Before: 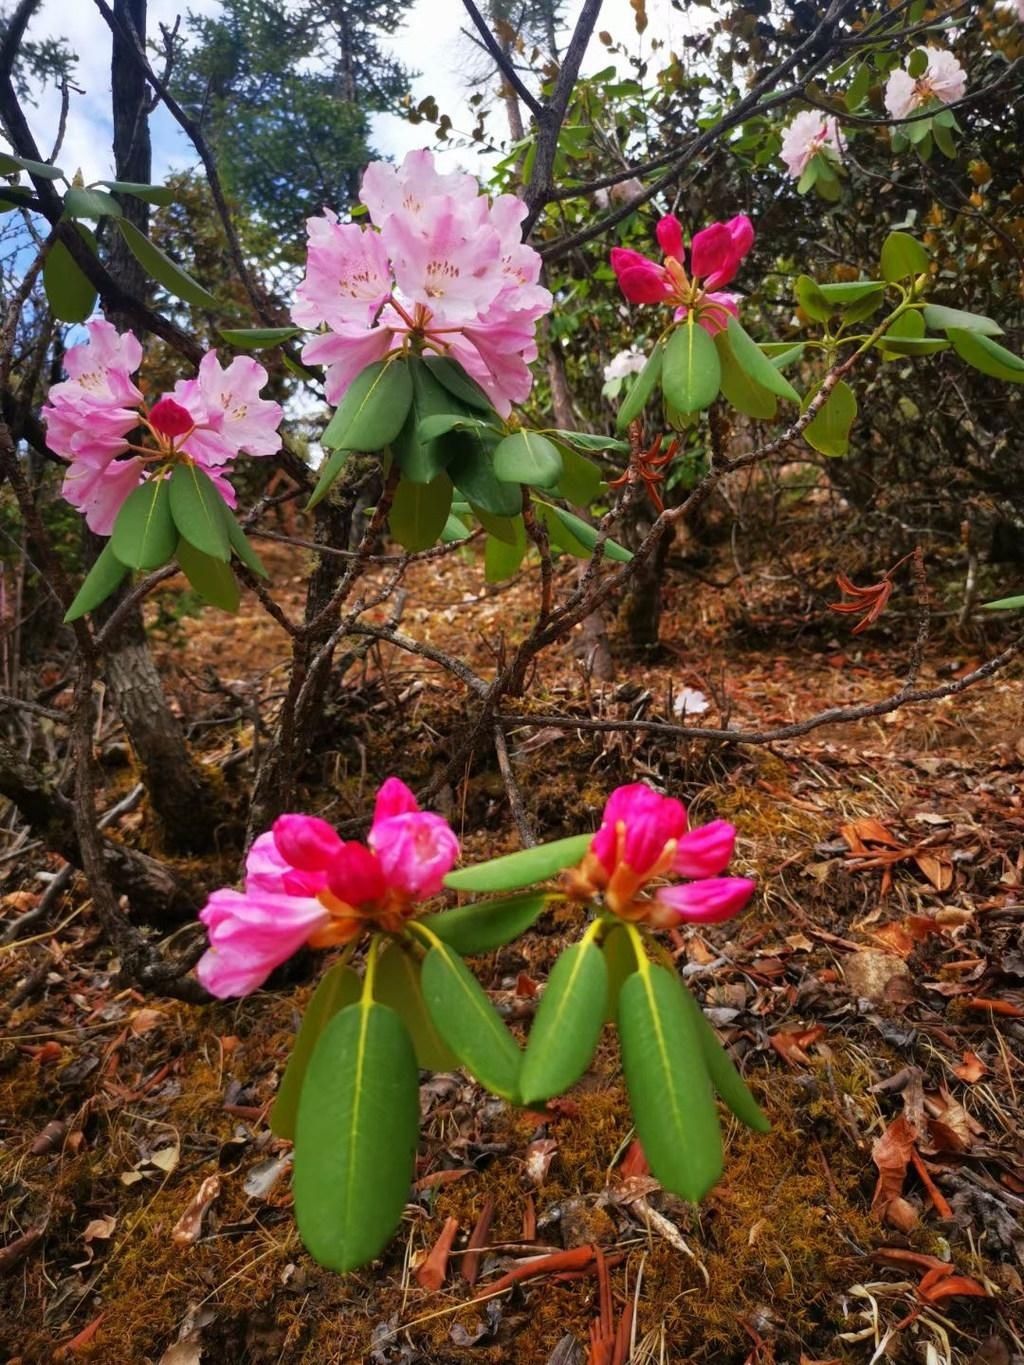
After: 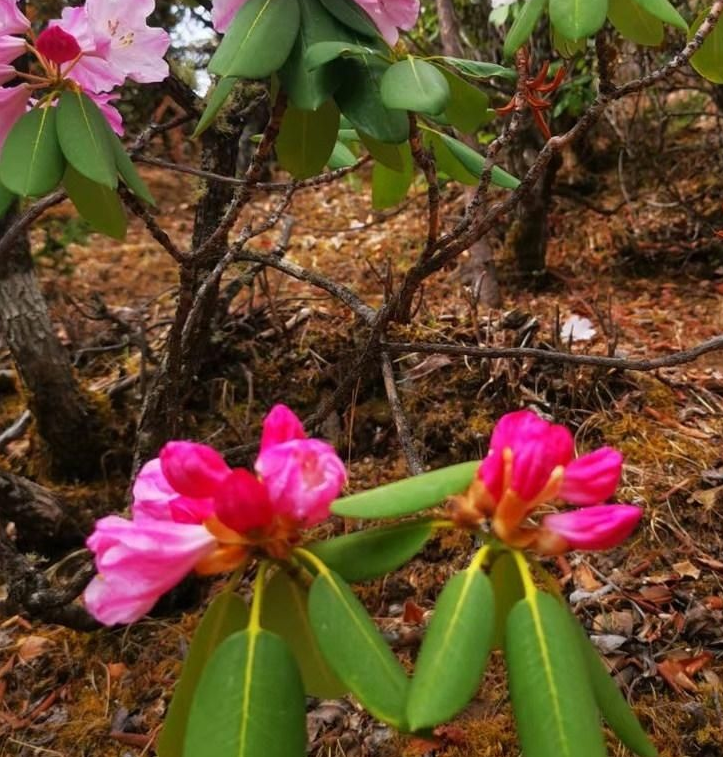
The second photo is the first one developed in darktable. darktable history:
crop: left 11.057%, top 27.383%, right 18.267%, bottom 17.103%
